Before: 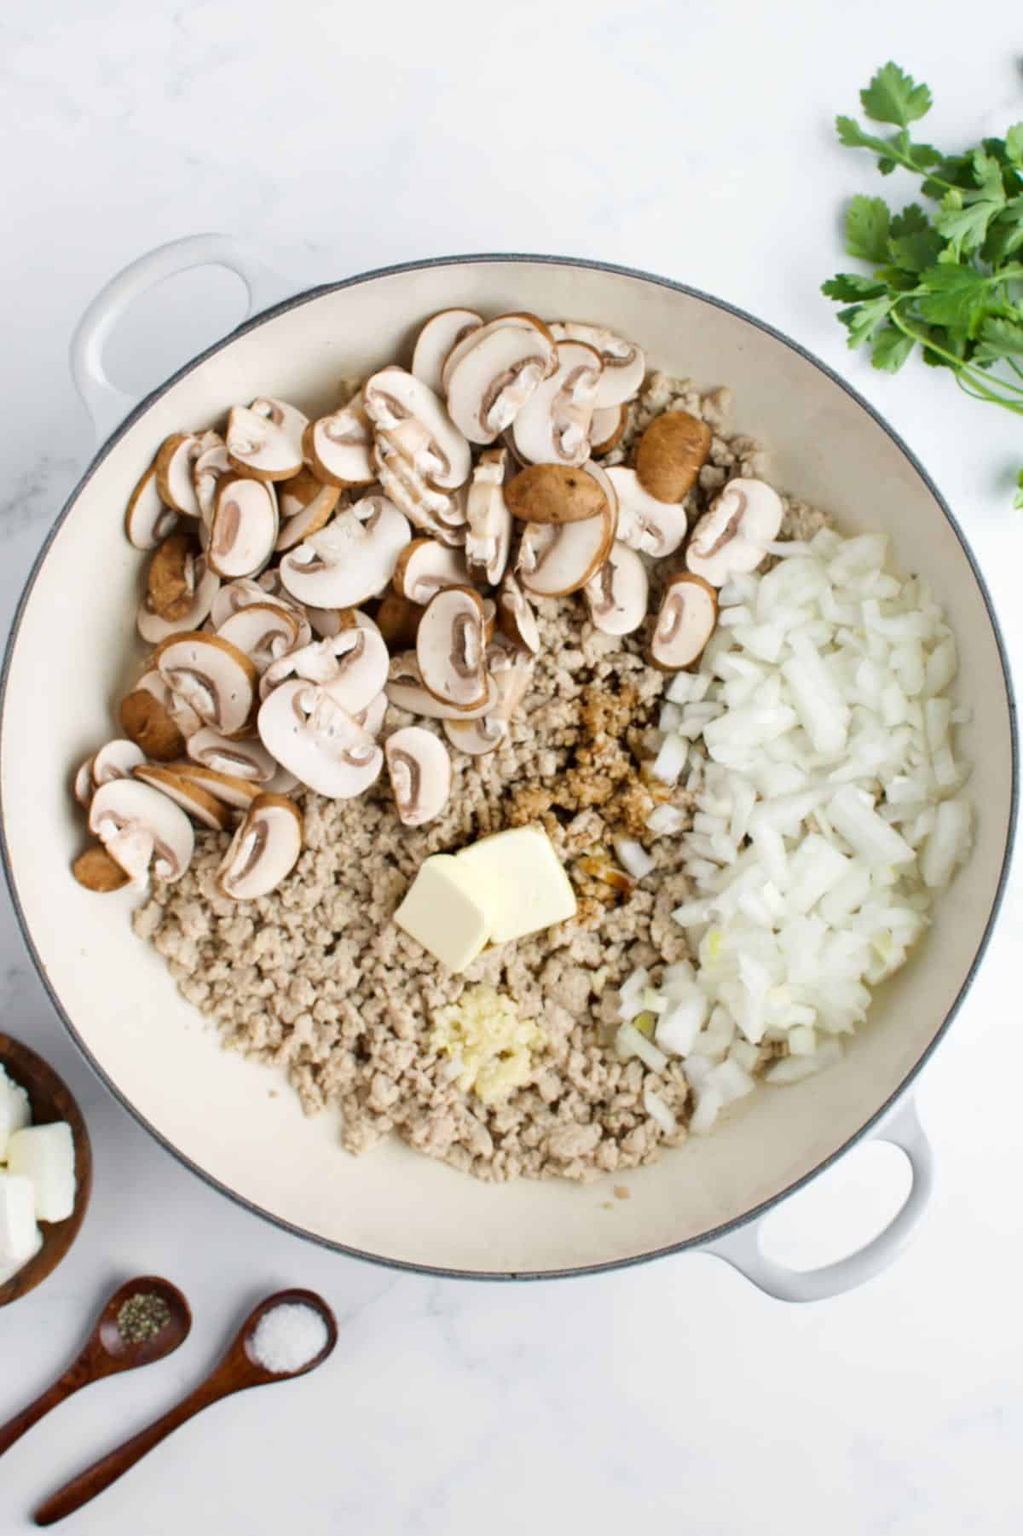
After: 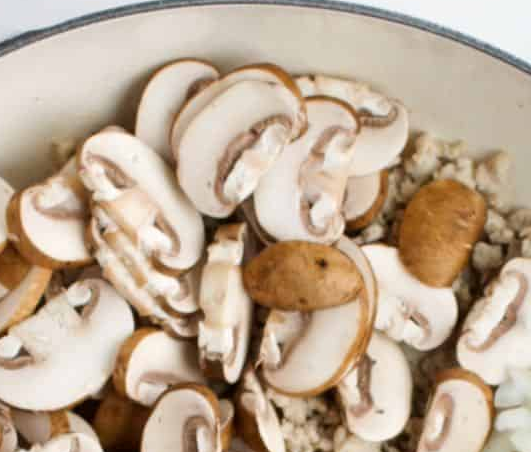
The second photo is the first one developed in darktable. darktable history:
crop: left 29.063%, top 16.839%, right 26.623%, bottom 58.054%
